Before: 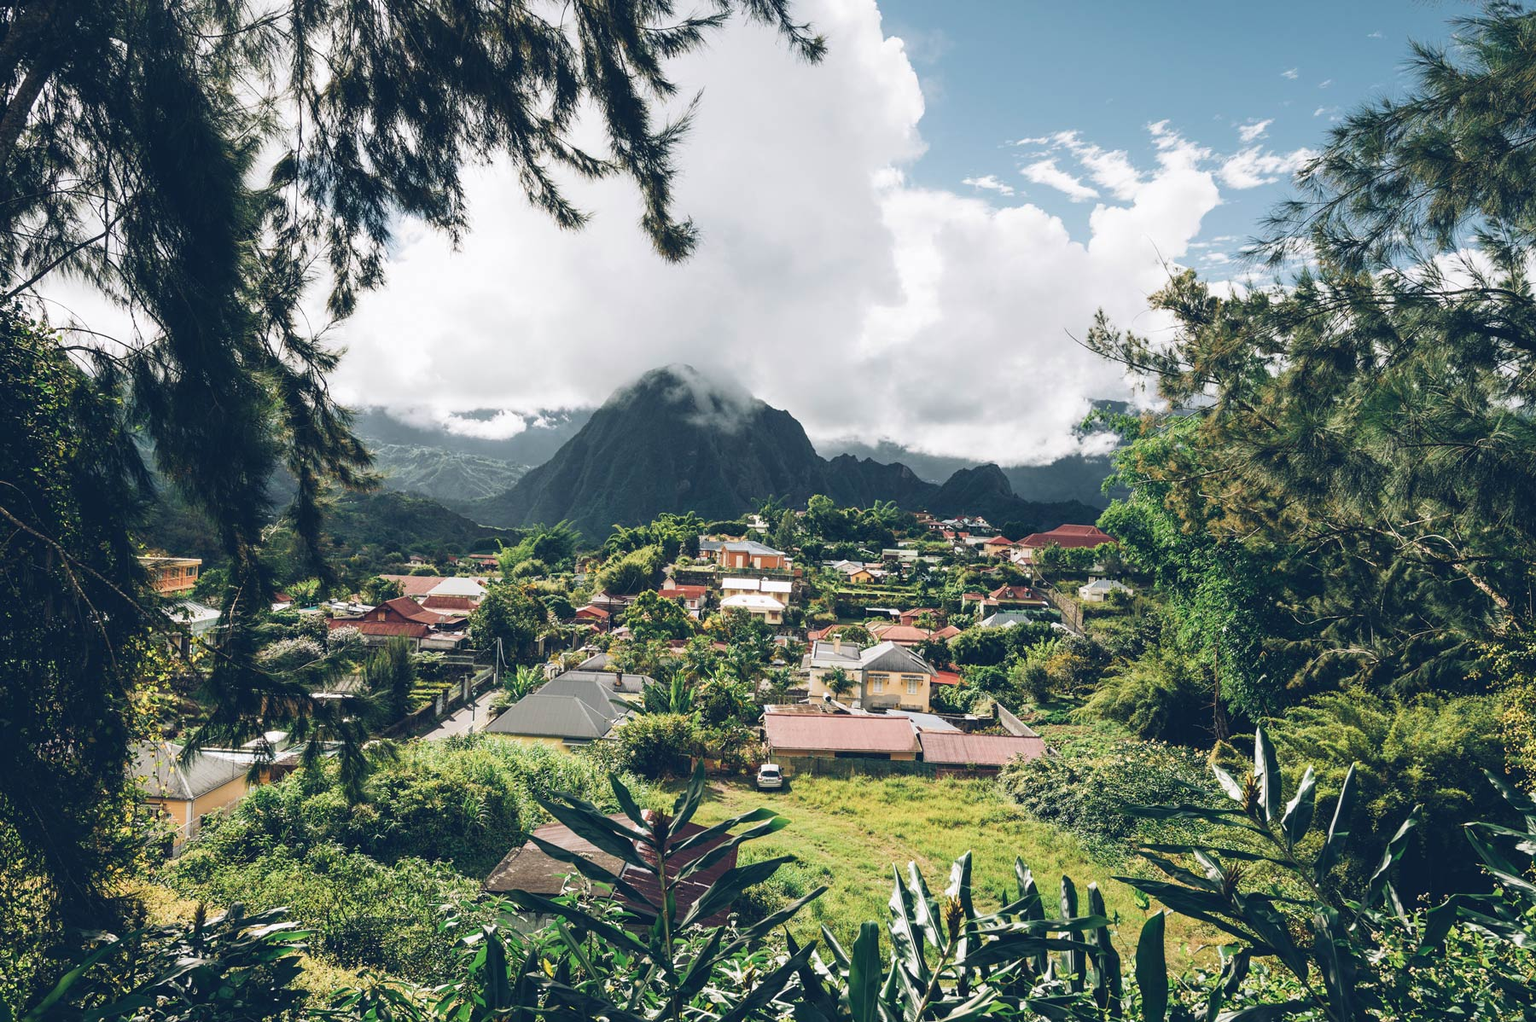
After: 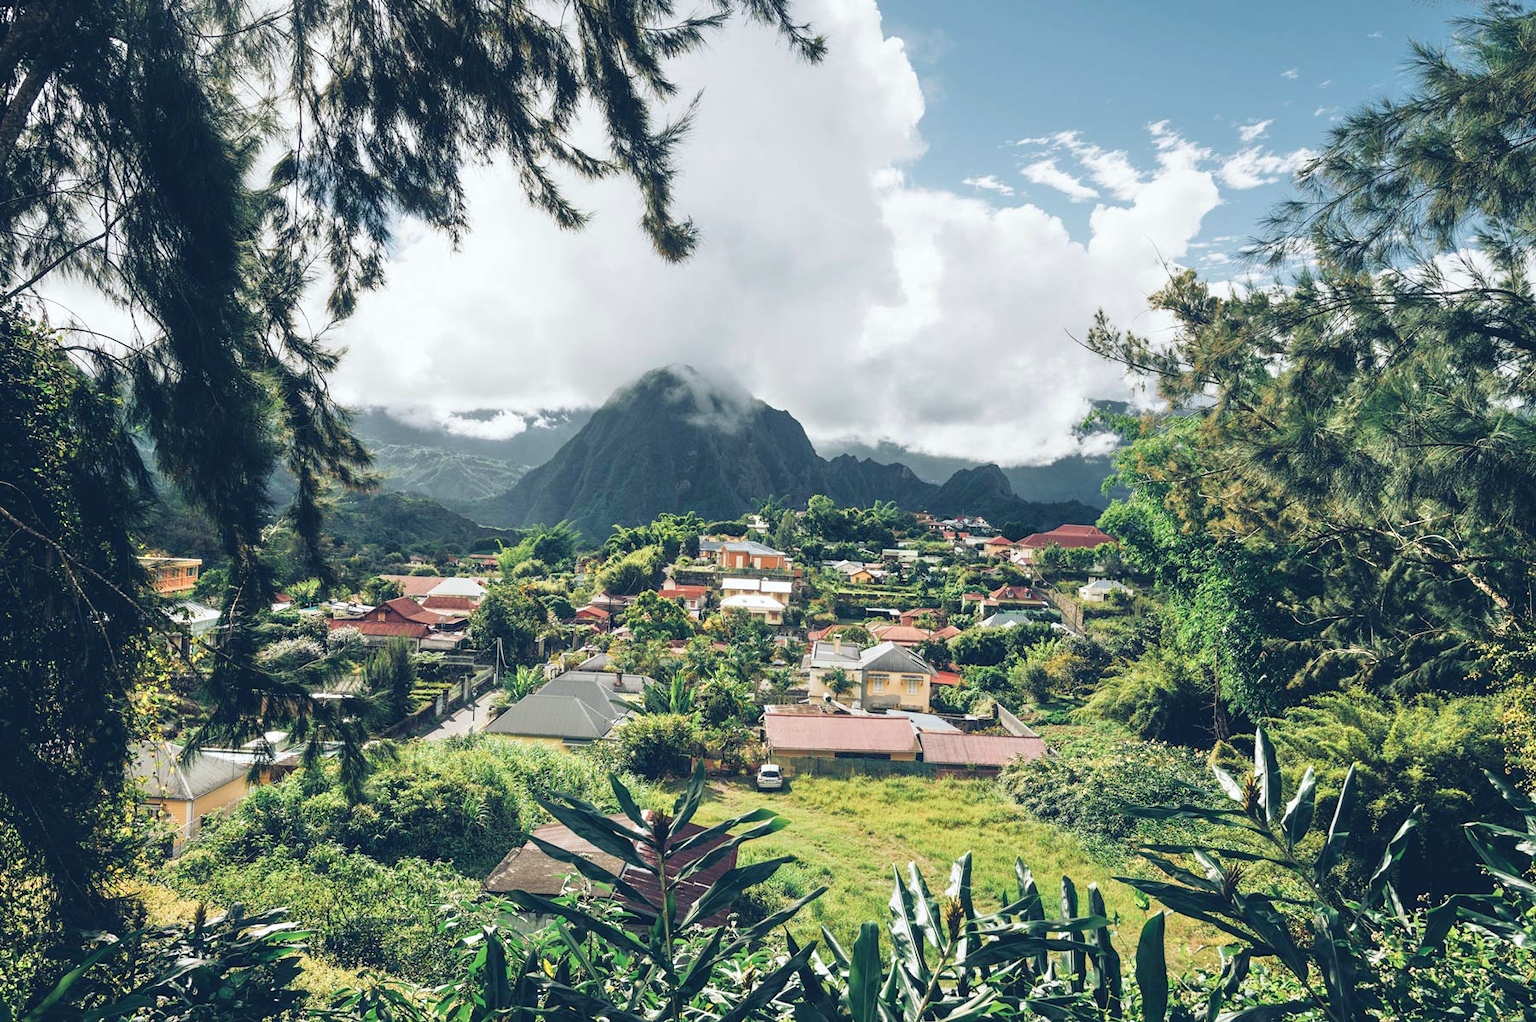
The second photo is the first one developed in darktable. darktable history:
white balance: red 0.978, blue 0.999
tone equalizer: -8 EV 0.001 EV, -7 EV -0.004 EV, -6 EV 0.009 EV, -5 EV 0.032 EV, -4 EV 0.276 EV, -3 EV 0.644 EV, -2 EV 0.584 EV, -1 EV 0.187 EV, +0 EV 0.024 EV
